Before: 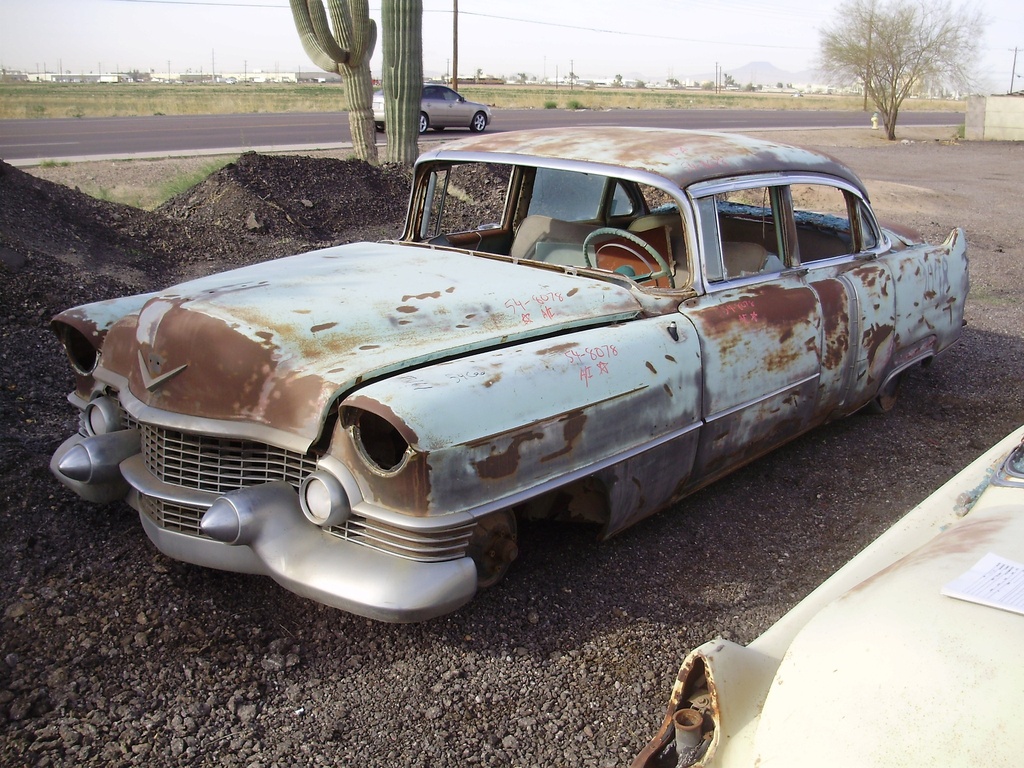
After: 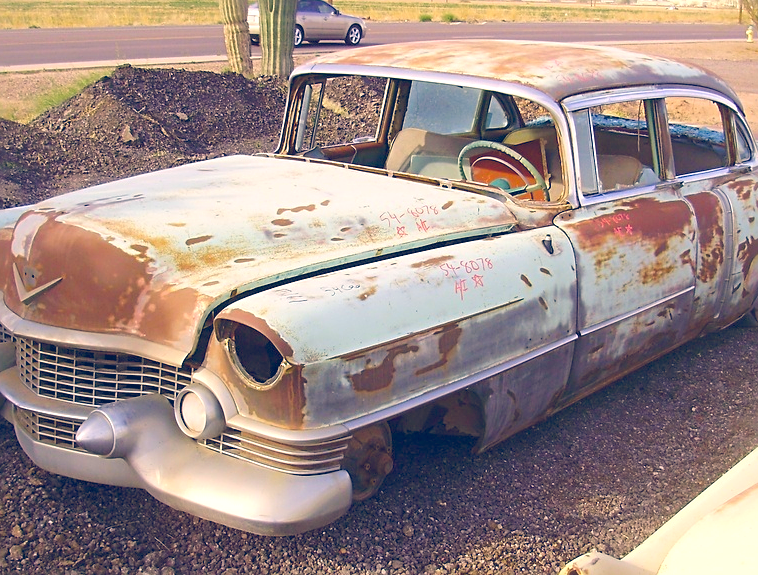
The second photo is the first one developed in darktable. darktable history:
crop and rotate: left 12.207%, top 11.339%, right 13.697%, bottom 13.719%
exposure: black level correction 0.001, exposure 1.12 EV, compensate exposure bias true, compensate highlight preservation false
color balance rgb: highlights gain › chroma 3.861%, highlights gain › hue 59.35°, global offset › luminance 0.427%, global offset › chroma 0.208%, global offset › hue 254.45°, perceptual saturation grading › global saturation 25.351%, global vibrance 24.304%, contrast -25.074%
sharpen: on, module defaults
